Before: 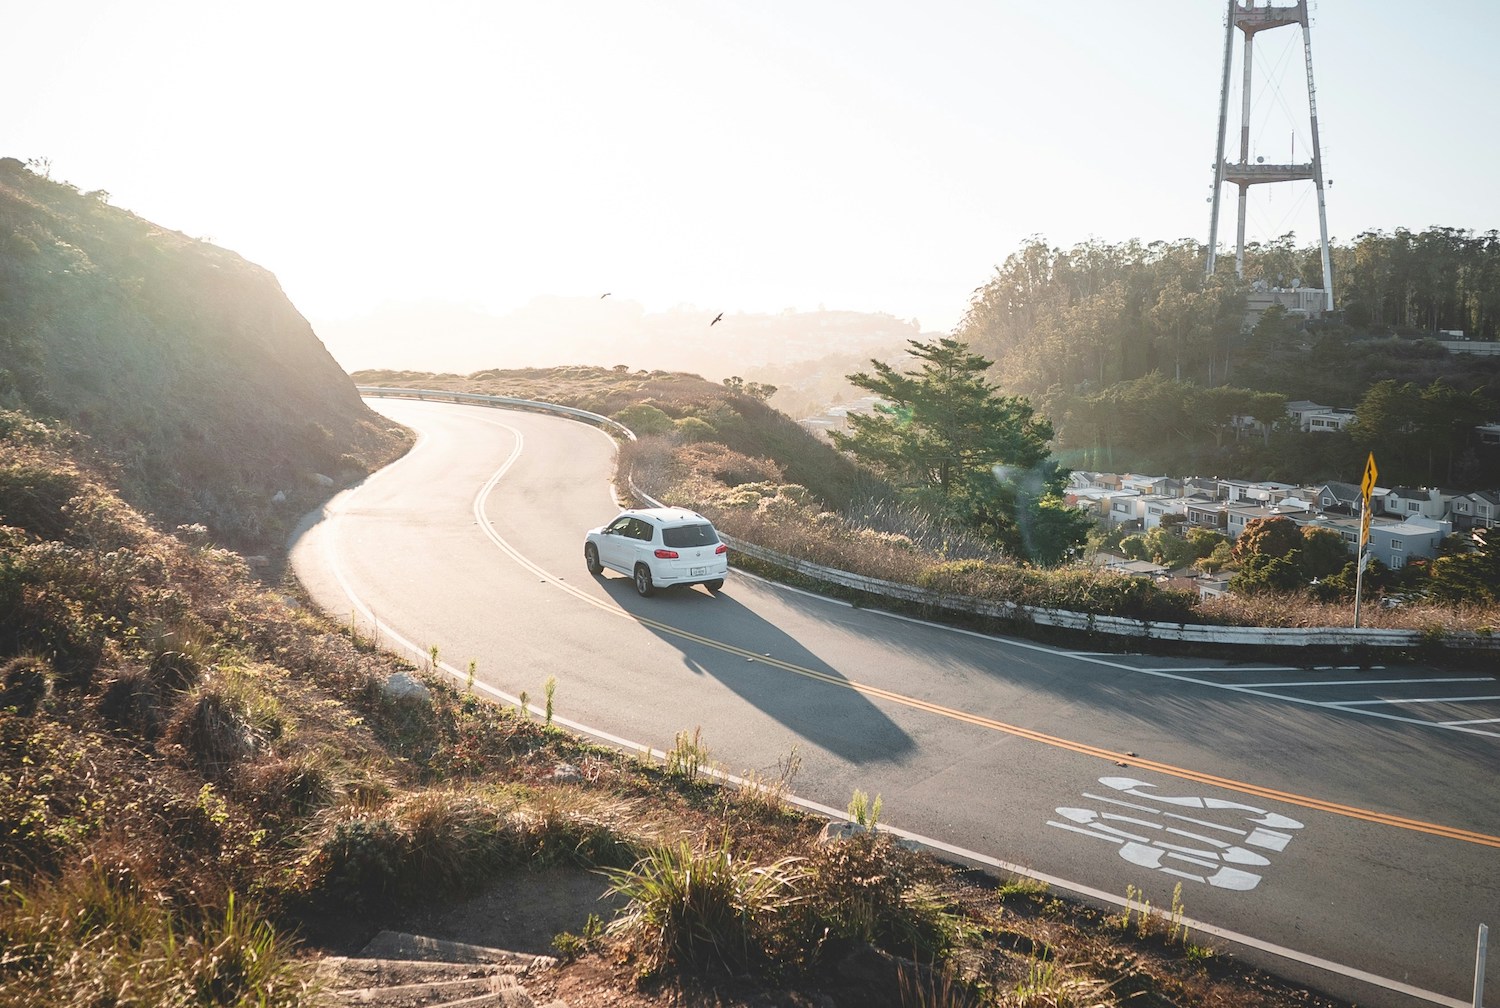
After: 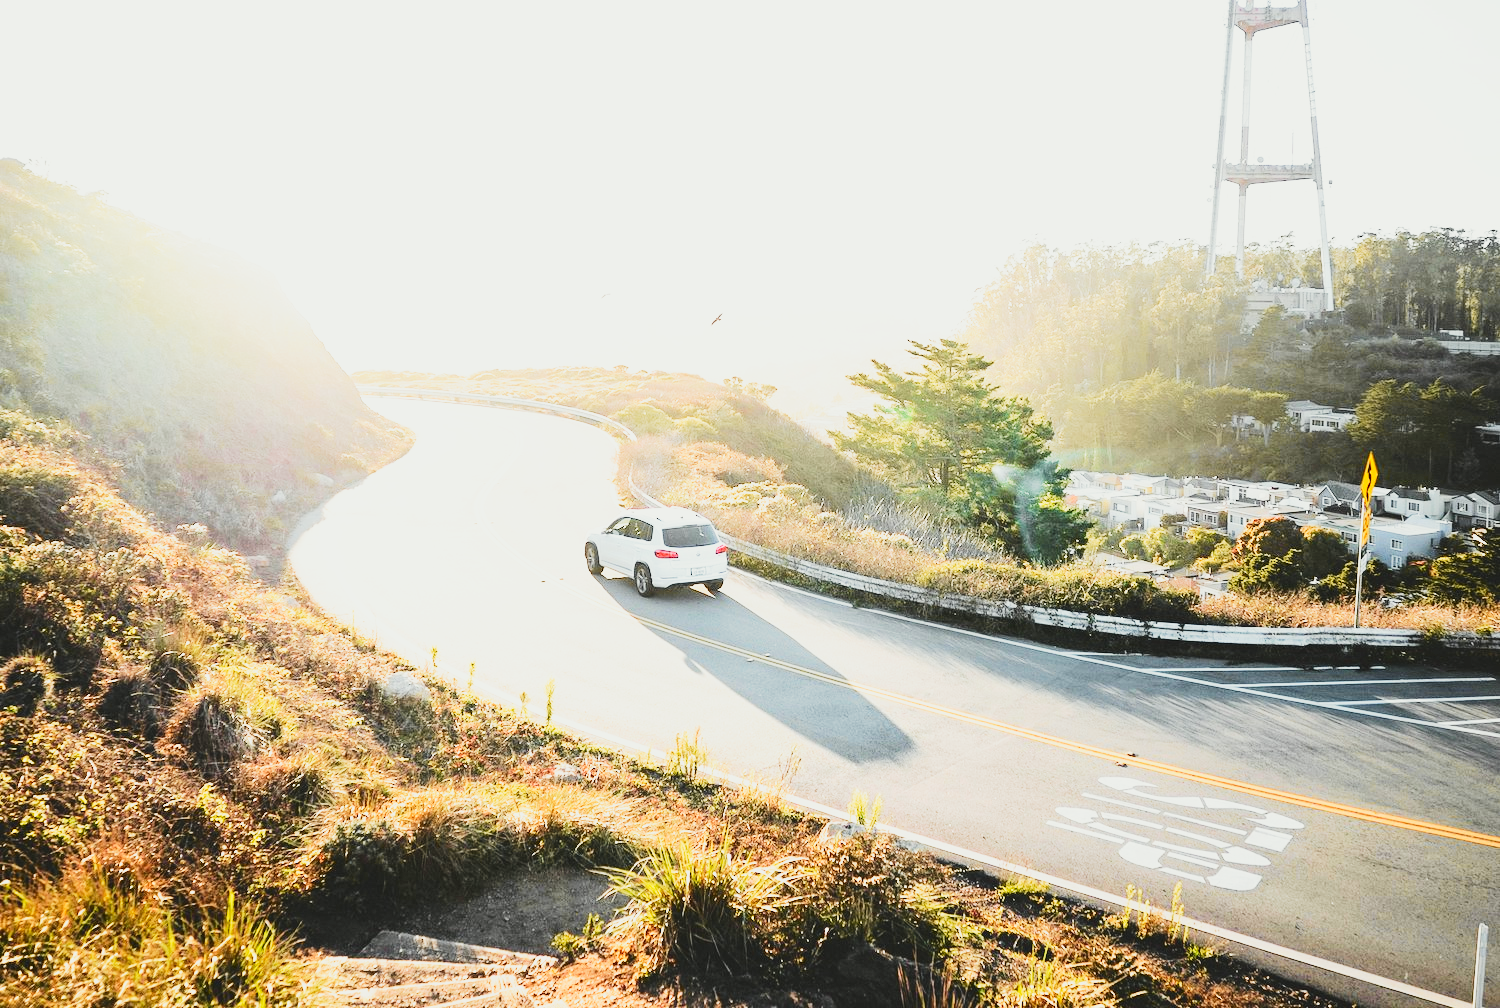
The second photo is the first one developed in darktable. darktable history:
base curve: curves: ch0 [(0, 0) (0.007, 0.004) (0.027, 0.03) (0.046, 0.07) (0.207, 0.54) (0.442, 0.872) (0.673, 0.972) (1, 1)], preserve colors none
tone curve: curves: ch0 [(0, 0.03) (0.113, 0.087) (0.207, 0.184) (0.515, 0.612) (0.712, 0.793) (1, 0.946)]; ch1 [(0, 0) (0.172, 0.123) (0.317, 0.279) (0.407, 0.401) (0.476, 0.482) (0.505, 0.499) (0.534, 0.534) (0.632, 0.645) (0.726, 0.745) (1, 1)]; ch2 [(0, 0) (0.411, 0.424) (0.476, 0.492) (0.521, 0.524) (0.541, 0.559) (0.65, 0.699) (1, 1)], color space Lab, independent channels, preserve colors none
